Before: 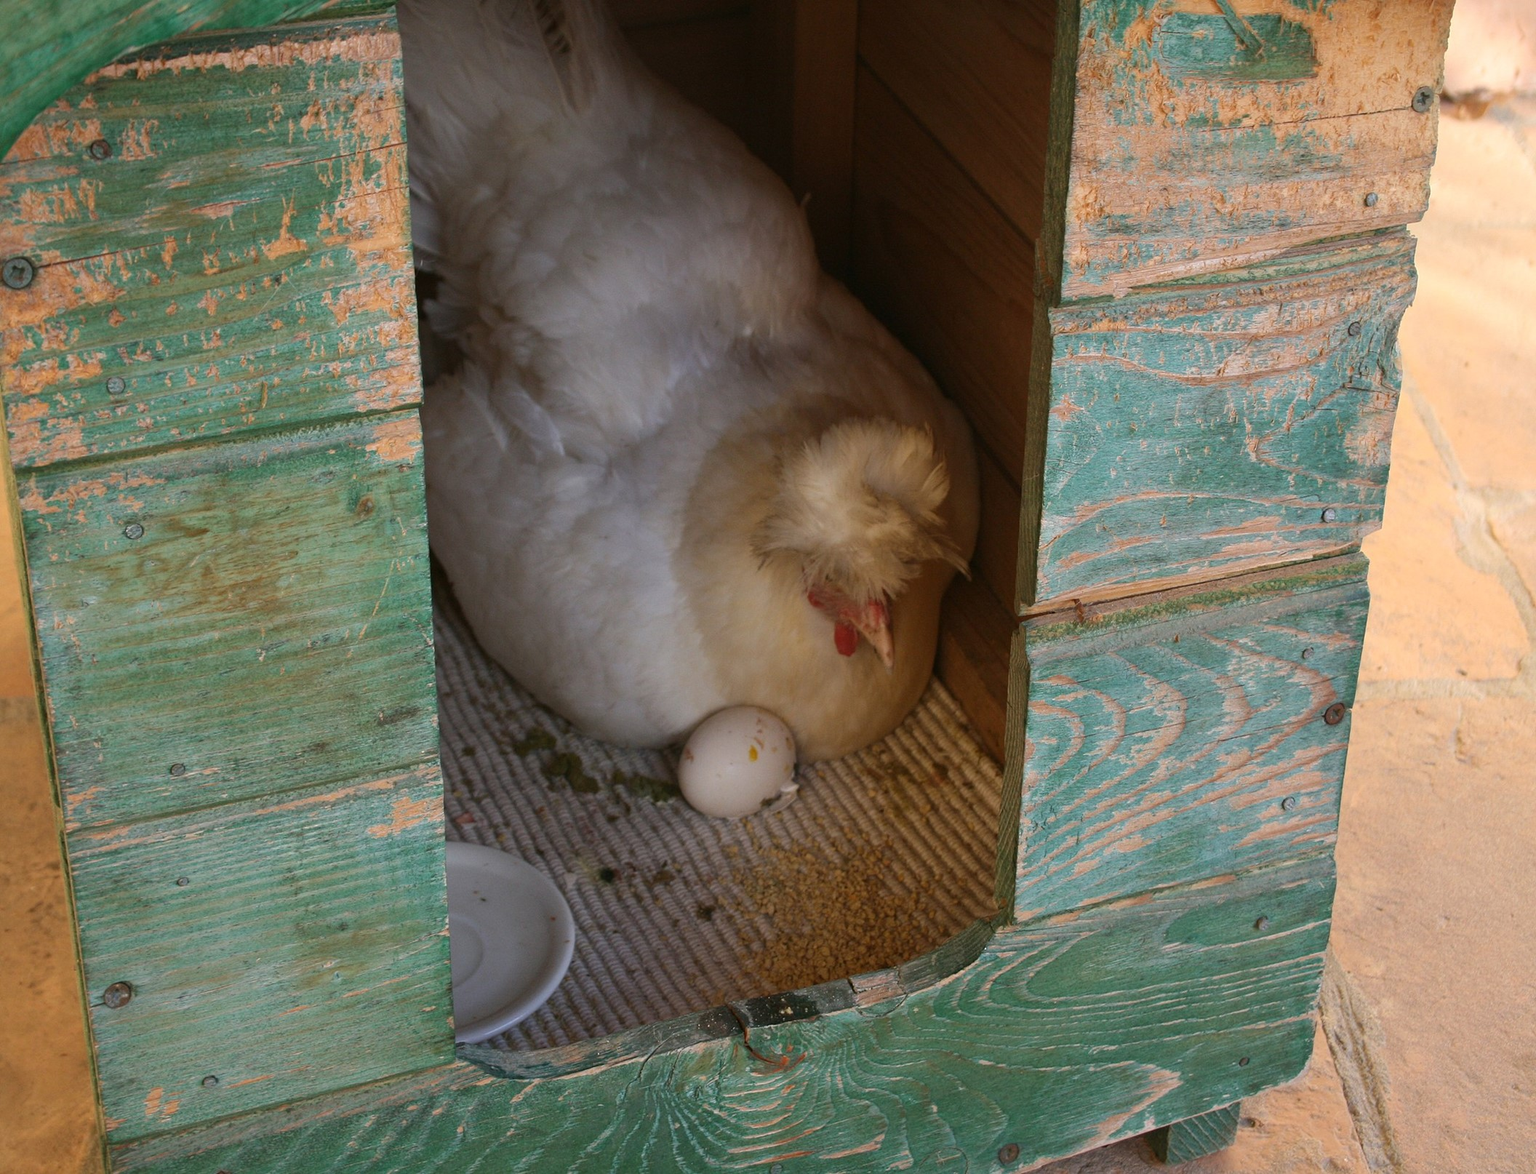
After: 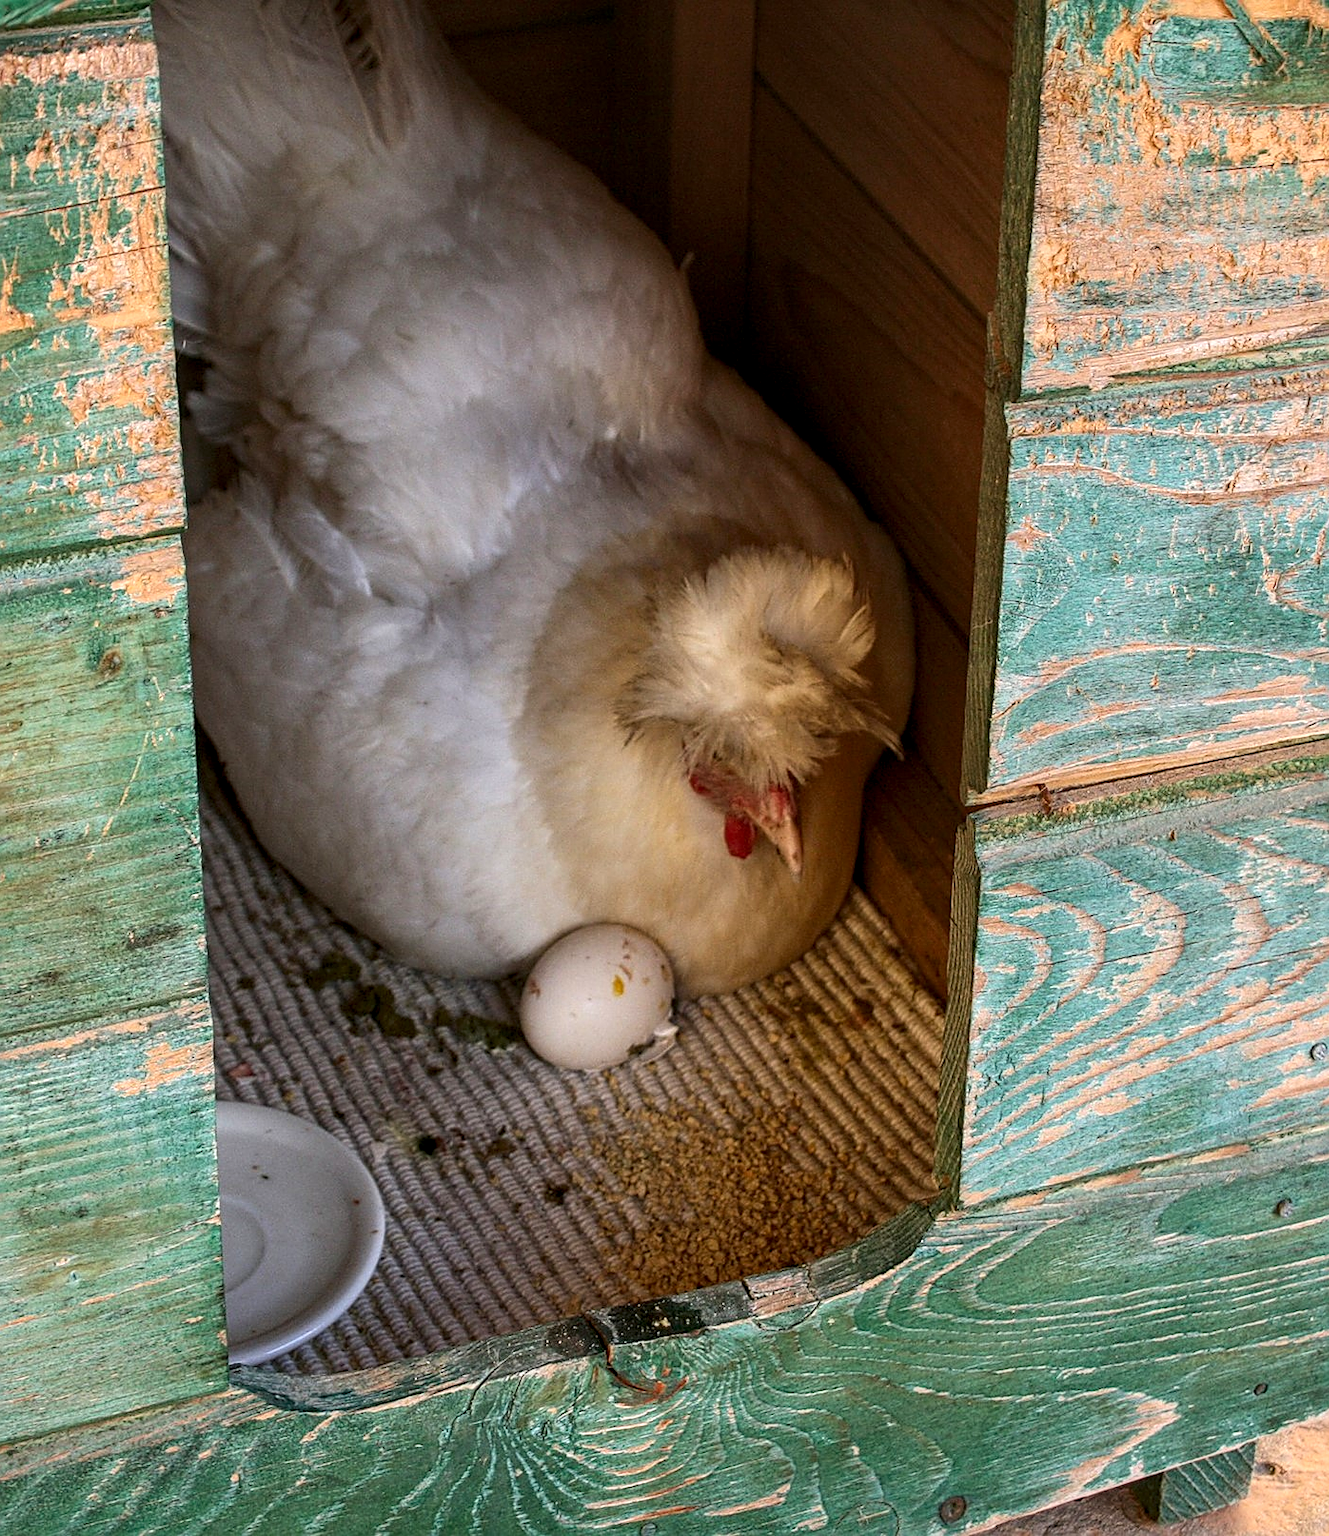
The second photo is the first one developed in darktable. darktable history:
crop and rotate: left 18.277%, right 15.537%
contrast brightness saturation: contrast 0.196, brightness 0.157, saturation 0.217
sharpen: amount 0.573
local contrast: highlights 27%, detail 150%
